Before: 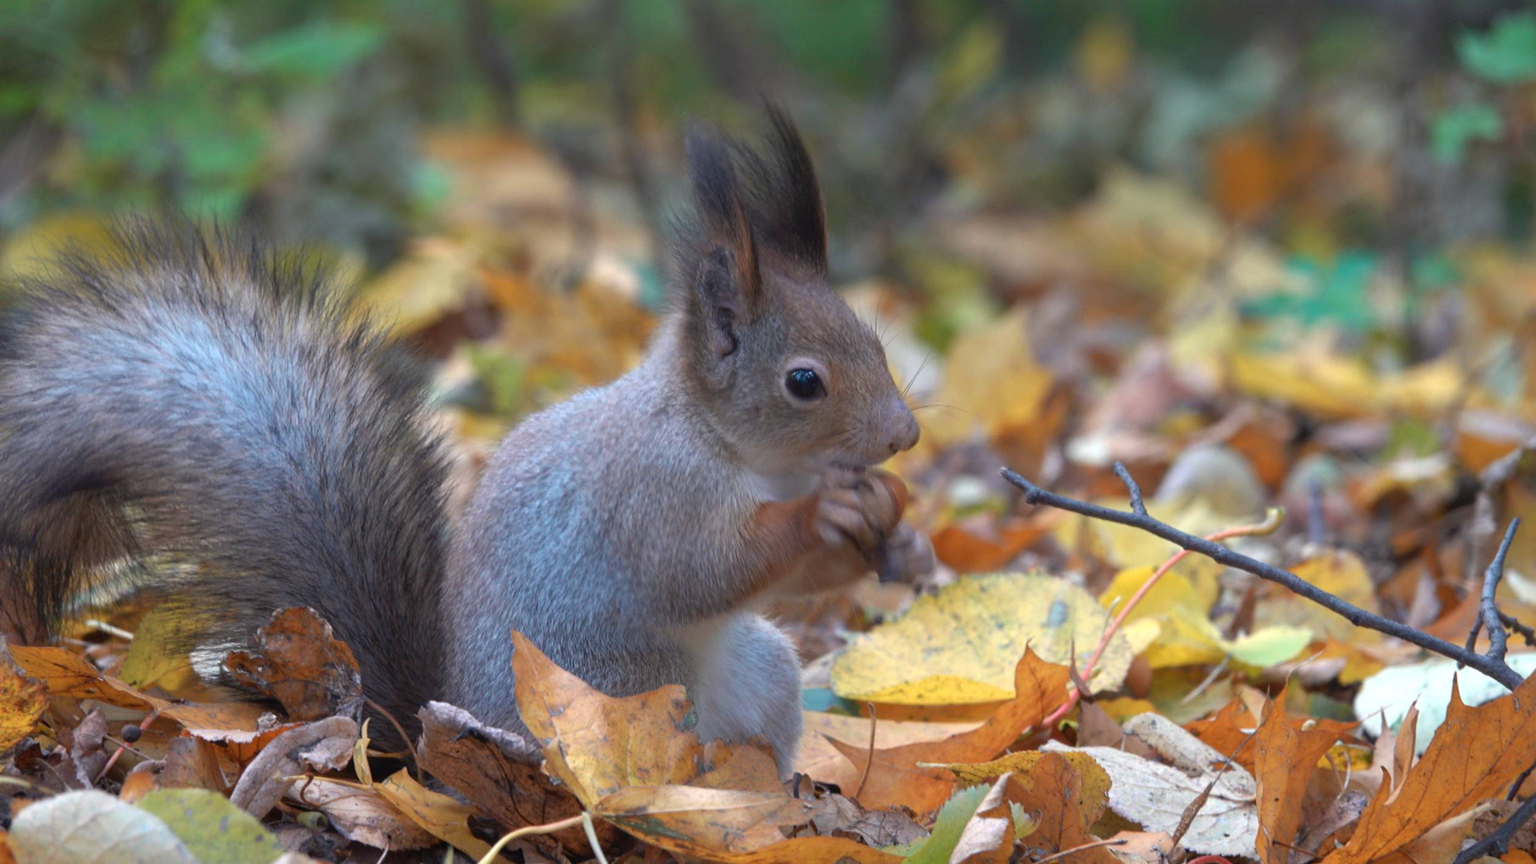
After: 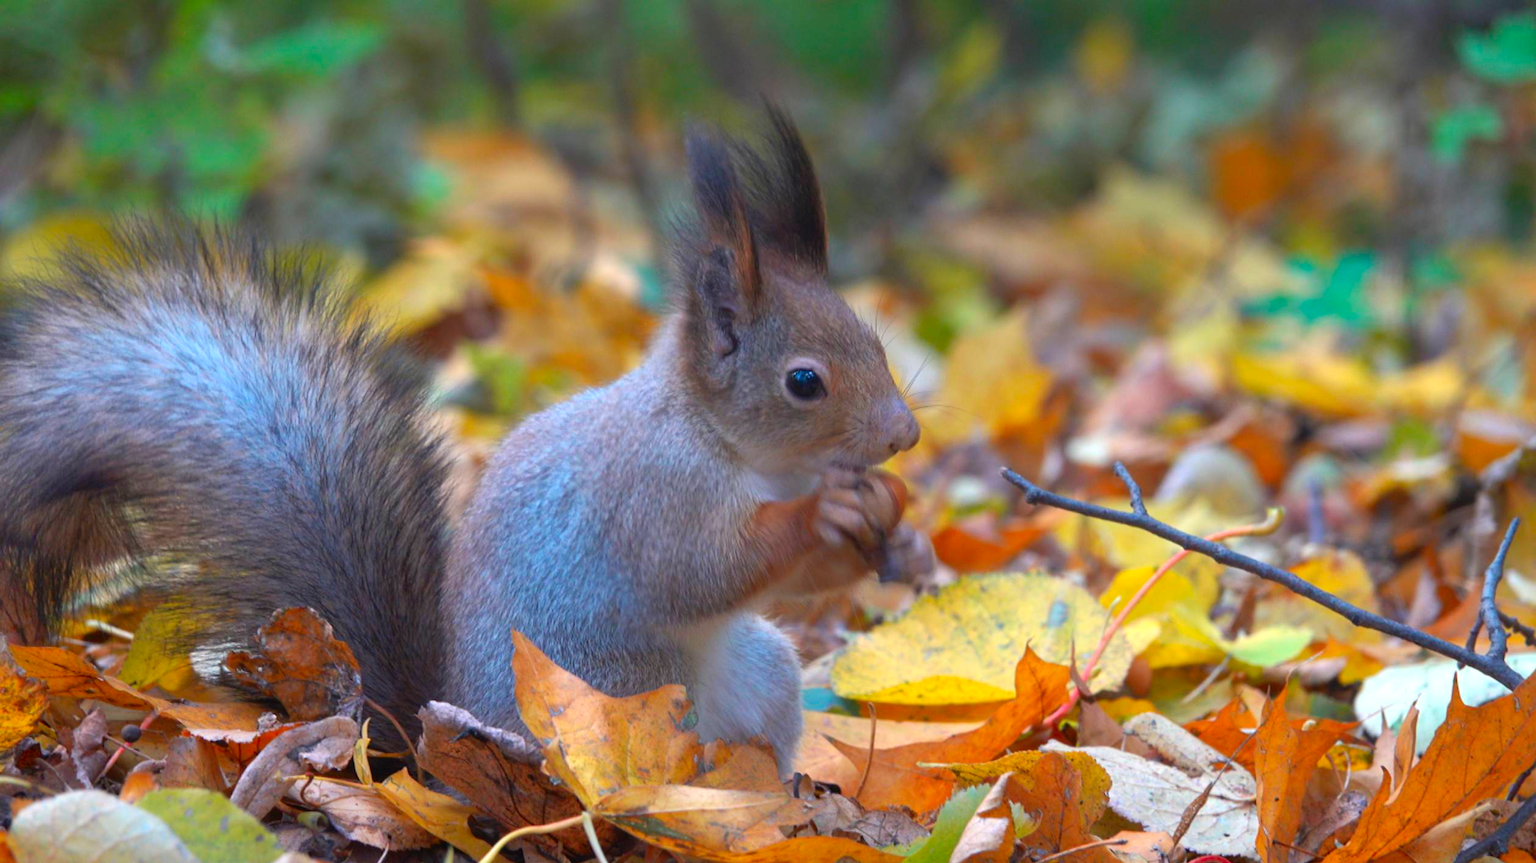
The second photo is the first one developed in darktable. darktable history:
base curve: curves: ch0 [(0, 0) (0.472, 0.508) (1, 1)]
contrast brightness saturation: saturation 0.5
